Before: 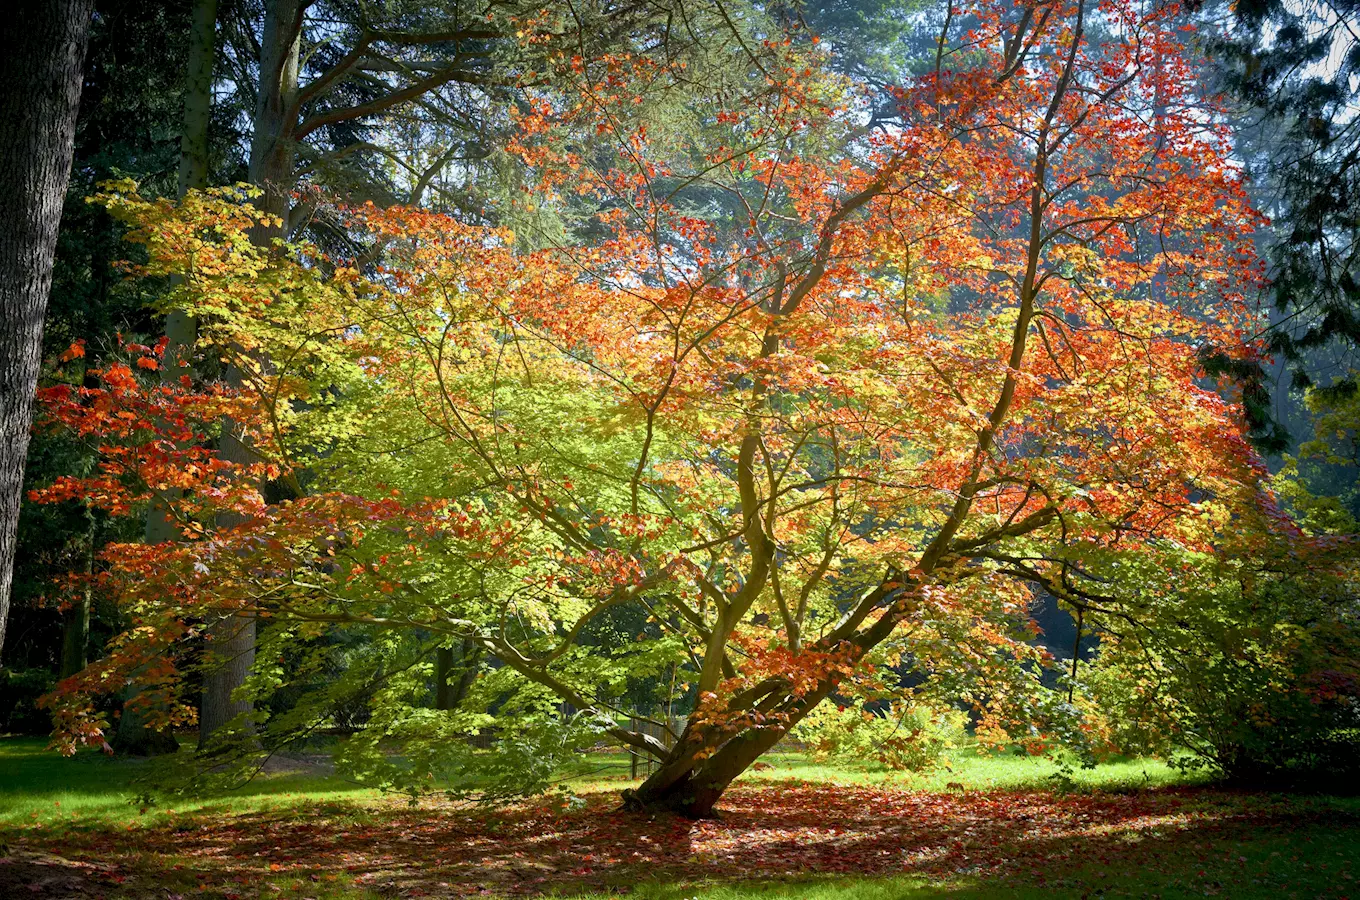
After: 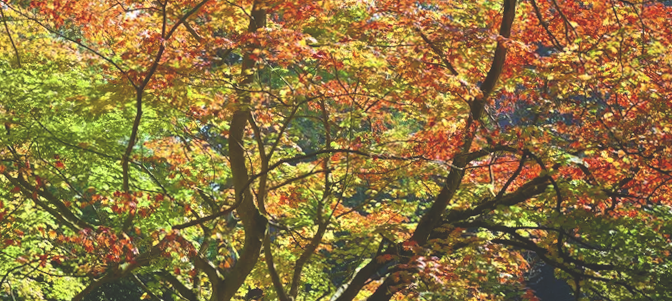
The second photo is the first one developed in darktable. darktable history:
rgb curve: curves: ch0 [(0, 0.186) (0.314, 0.284) (0.775, 0.708) (1, 1)], compensate middle gray true, preserve colors none
rotate and perspective: rotation -1.32°, lens shift (horizontal) -0.031, crop left 0.015, crop right 0.985, crop top 0.047, crop bottom 0.982
crop: left 36.607%, top 34.735%, right 13.146%, bottom 30.611%
